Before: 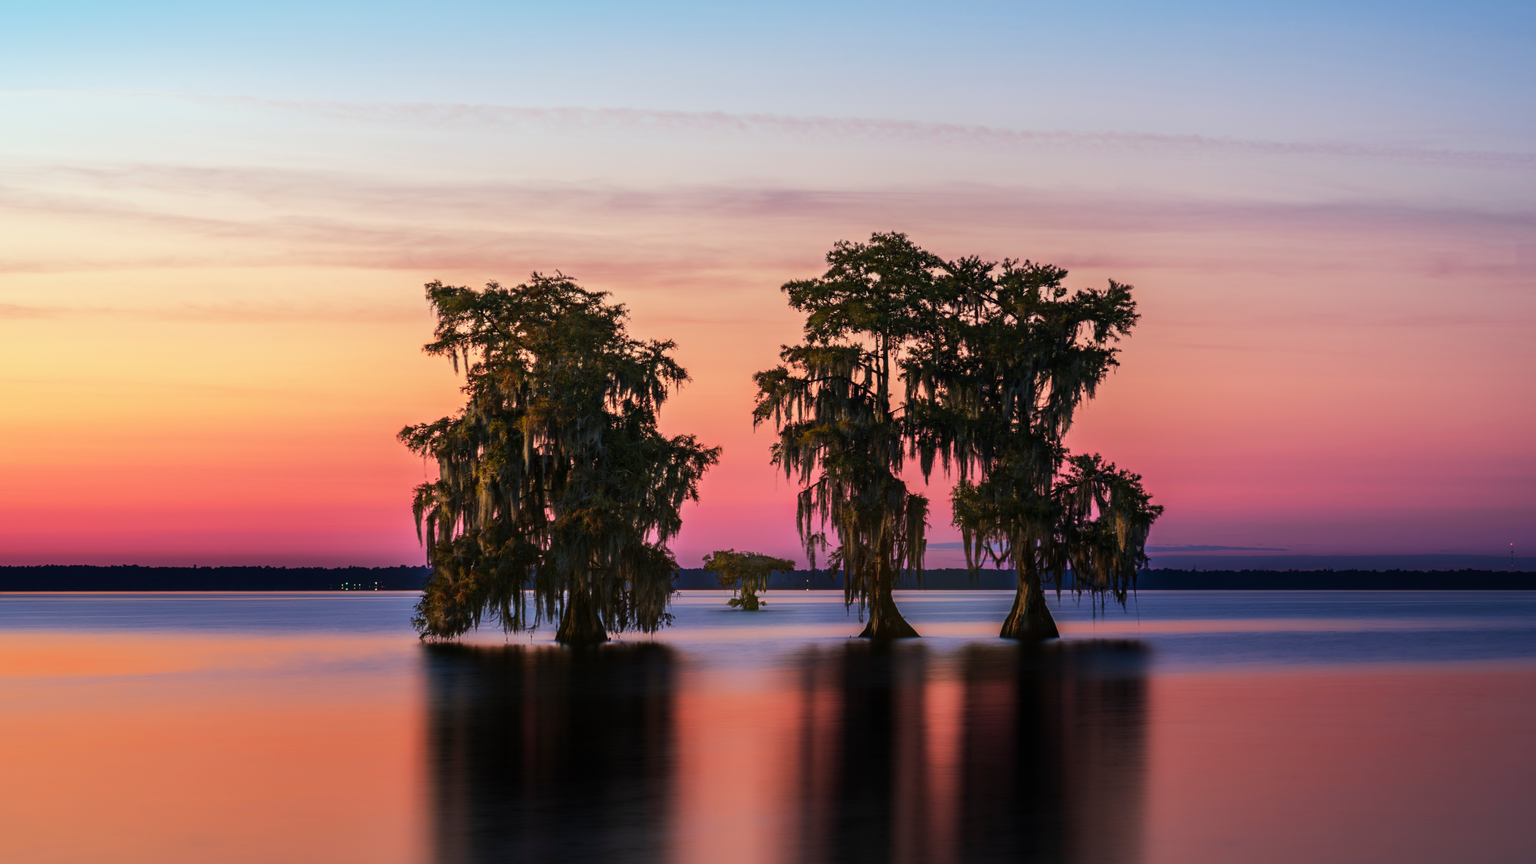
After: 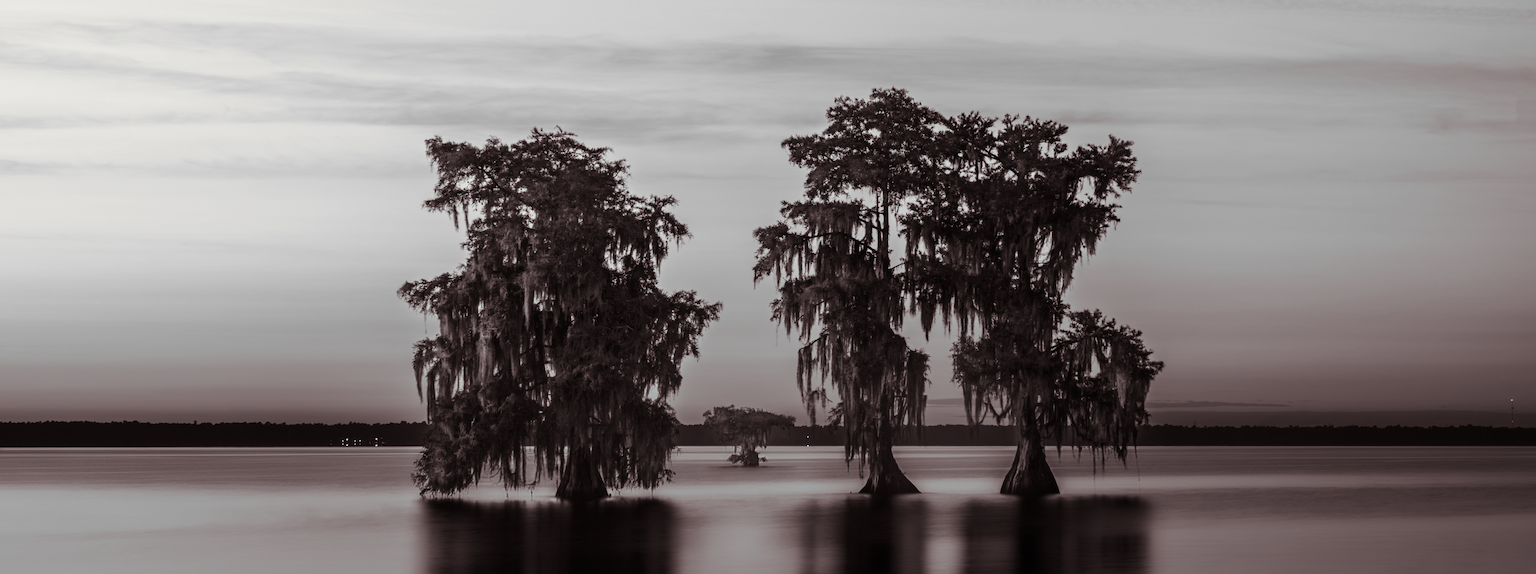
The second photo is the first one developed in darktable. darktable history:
monochrome: a 32, b 64, size 2.3
crop: top 16.727%, bottom 16.727%
white balance: red 1.009, blue 0.985
split-toning: shadows › saturation 0.24, highlights › hue 54°, highlights › saturation 0.24
color correction: highlights a* 9.03, highlights b* 8.71, shadows a* 40, shadows b* 40, saturation 0.8
